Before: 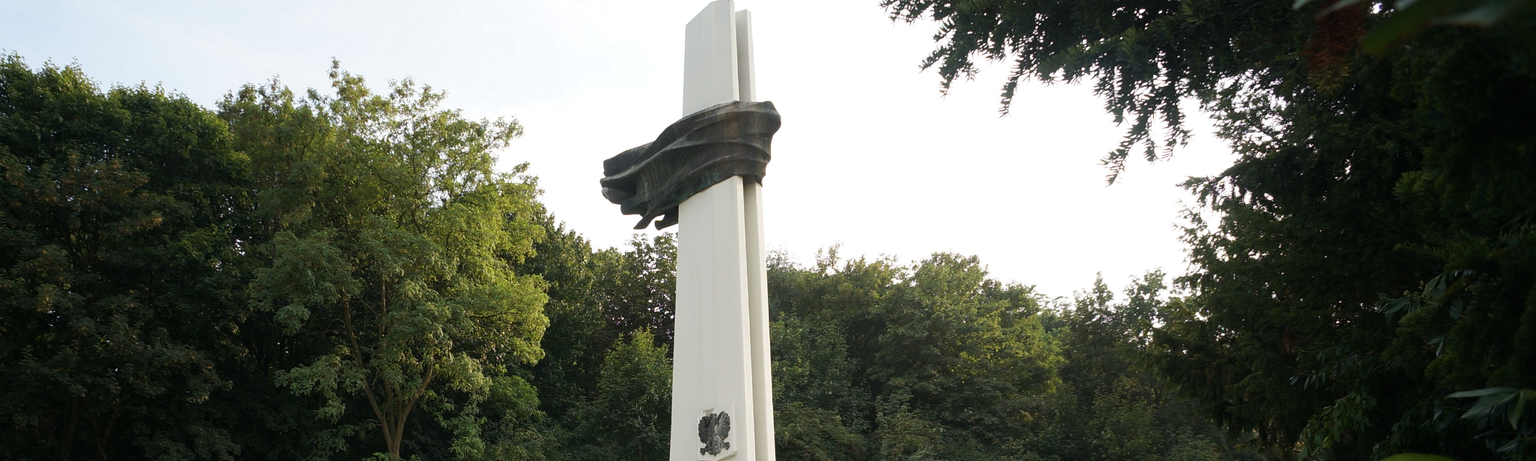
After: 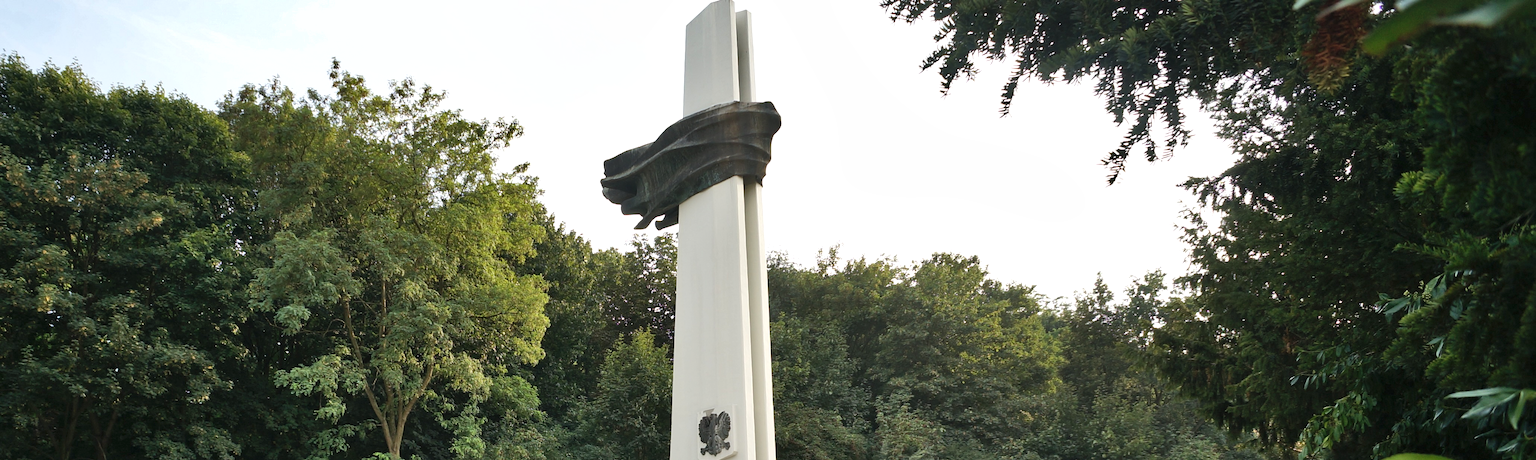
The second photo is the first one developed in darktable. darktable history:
exposure: exposure 0.2 EV, compensate highlight preservation false
shadows and highlights: shadows 60, soften with gaussian
